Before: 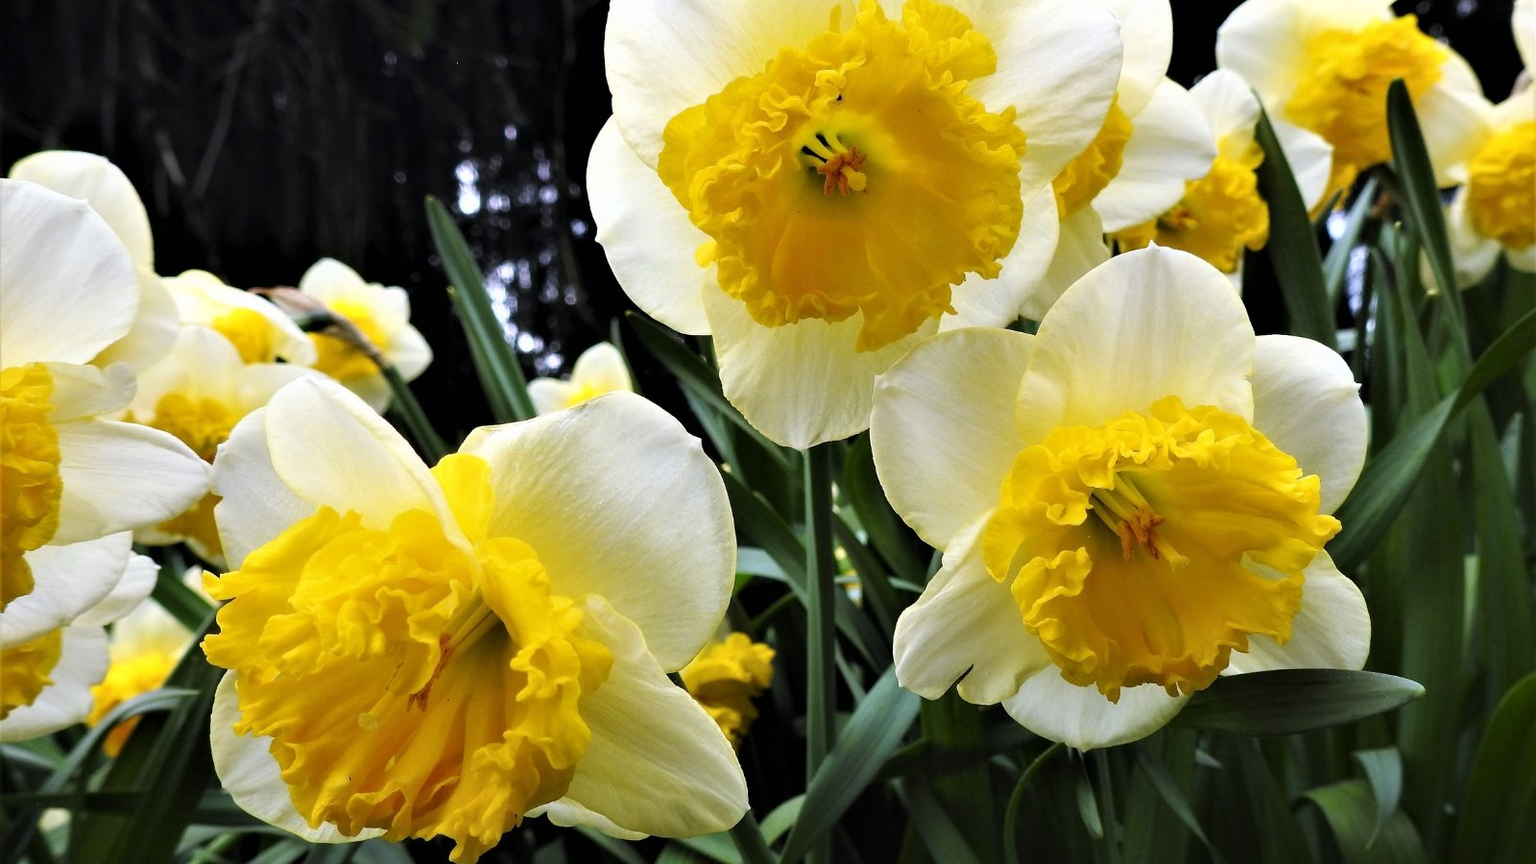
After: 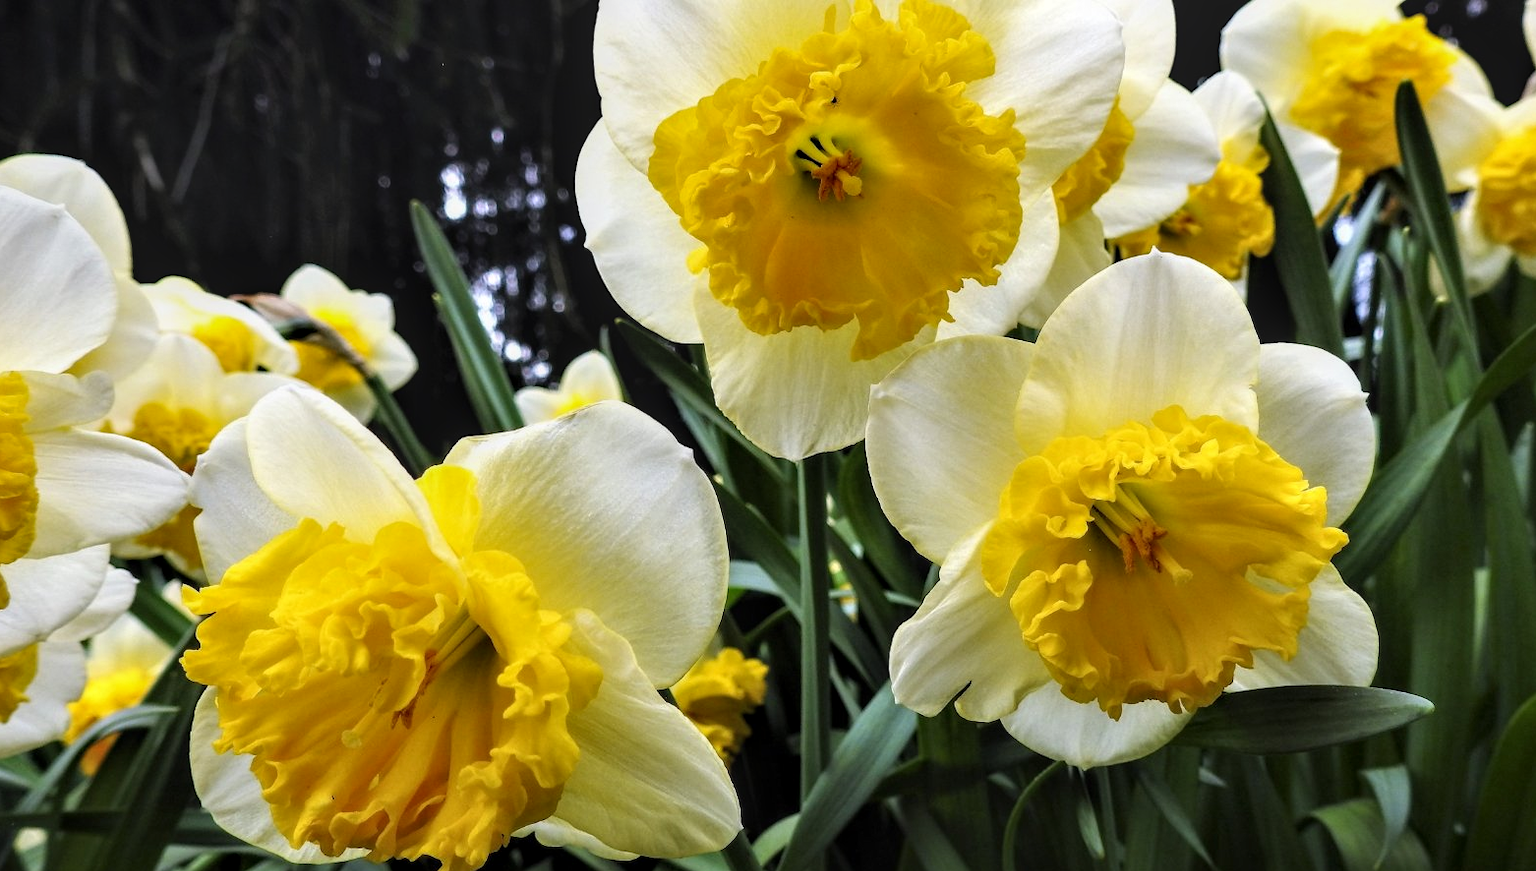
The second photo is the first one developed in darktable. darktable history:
local contrast: on, module defaults
crop and rotate: left 1.718%, right 0.613%, bottom 1.517%
